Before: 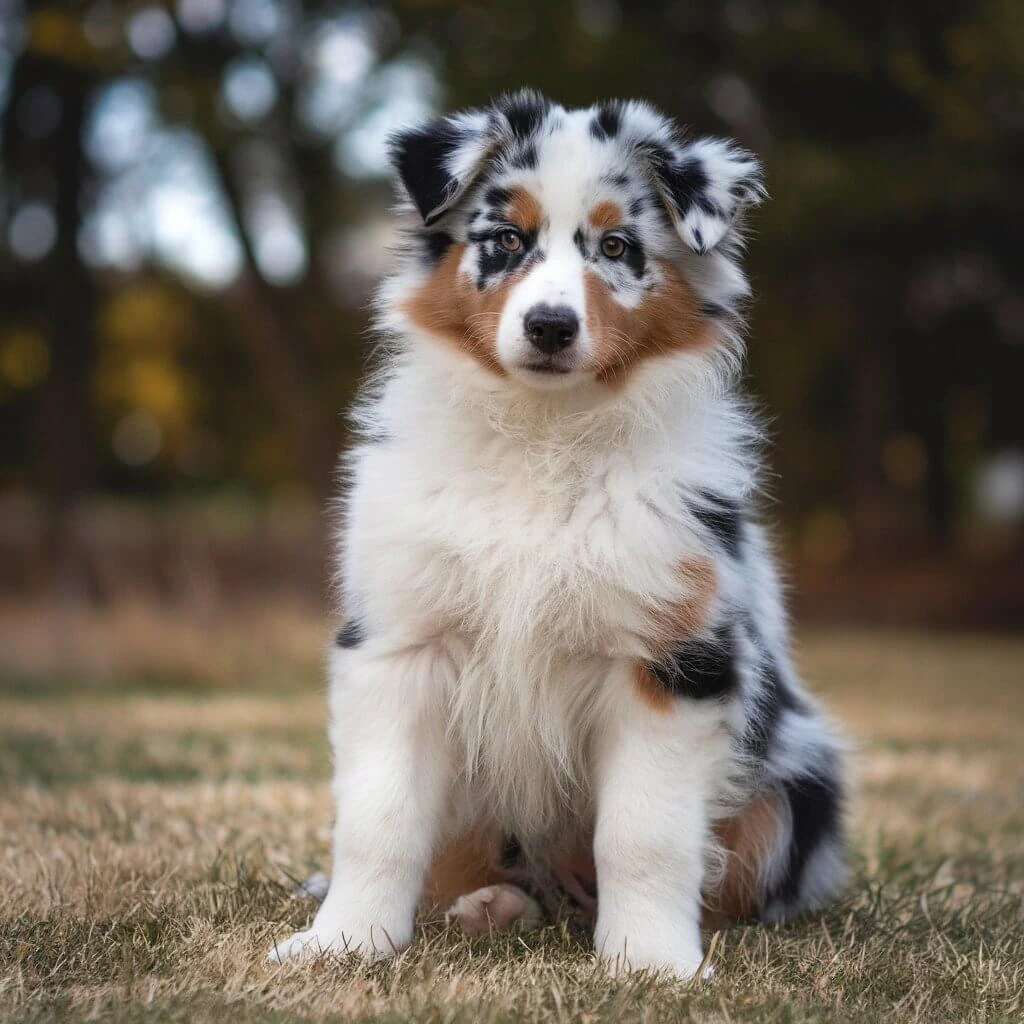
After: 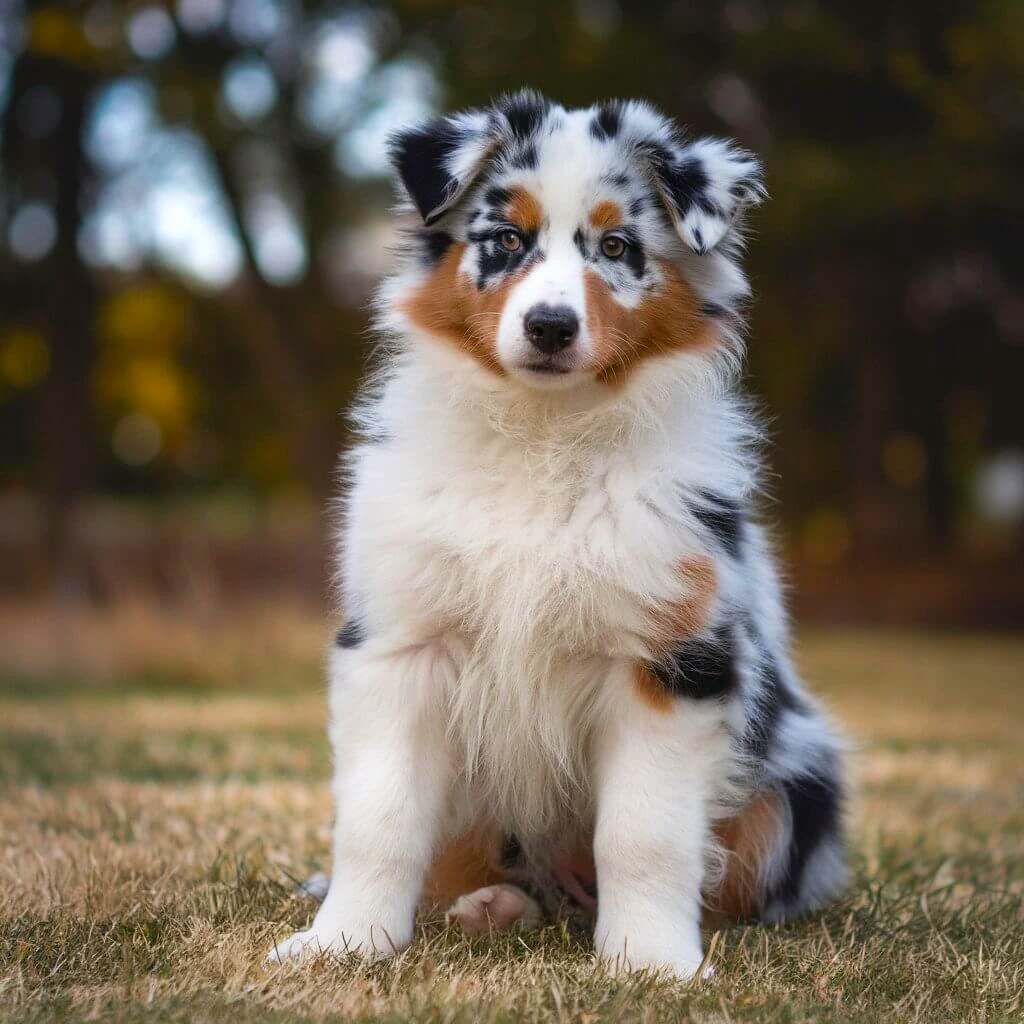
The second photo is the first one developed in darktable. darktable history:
color balance rgb: perceptual saturation grading › global saturation 25.487%, global vibrance 20%
